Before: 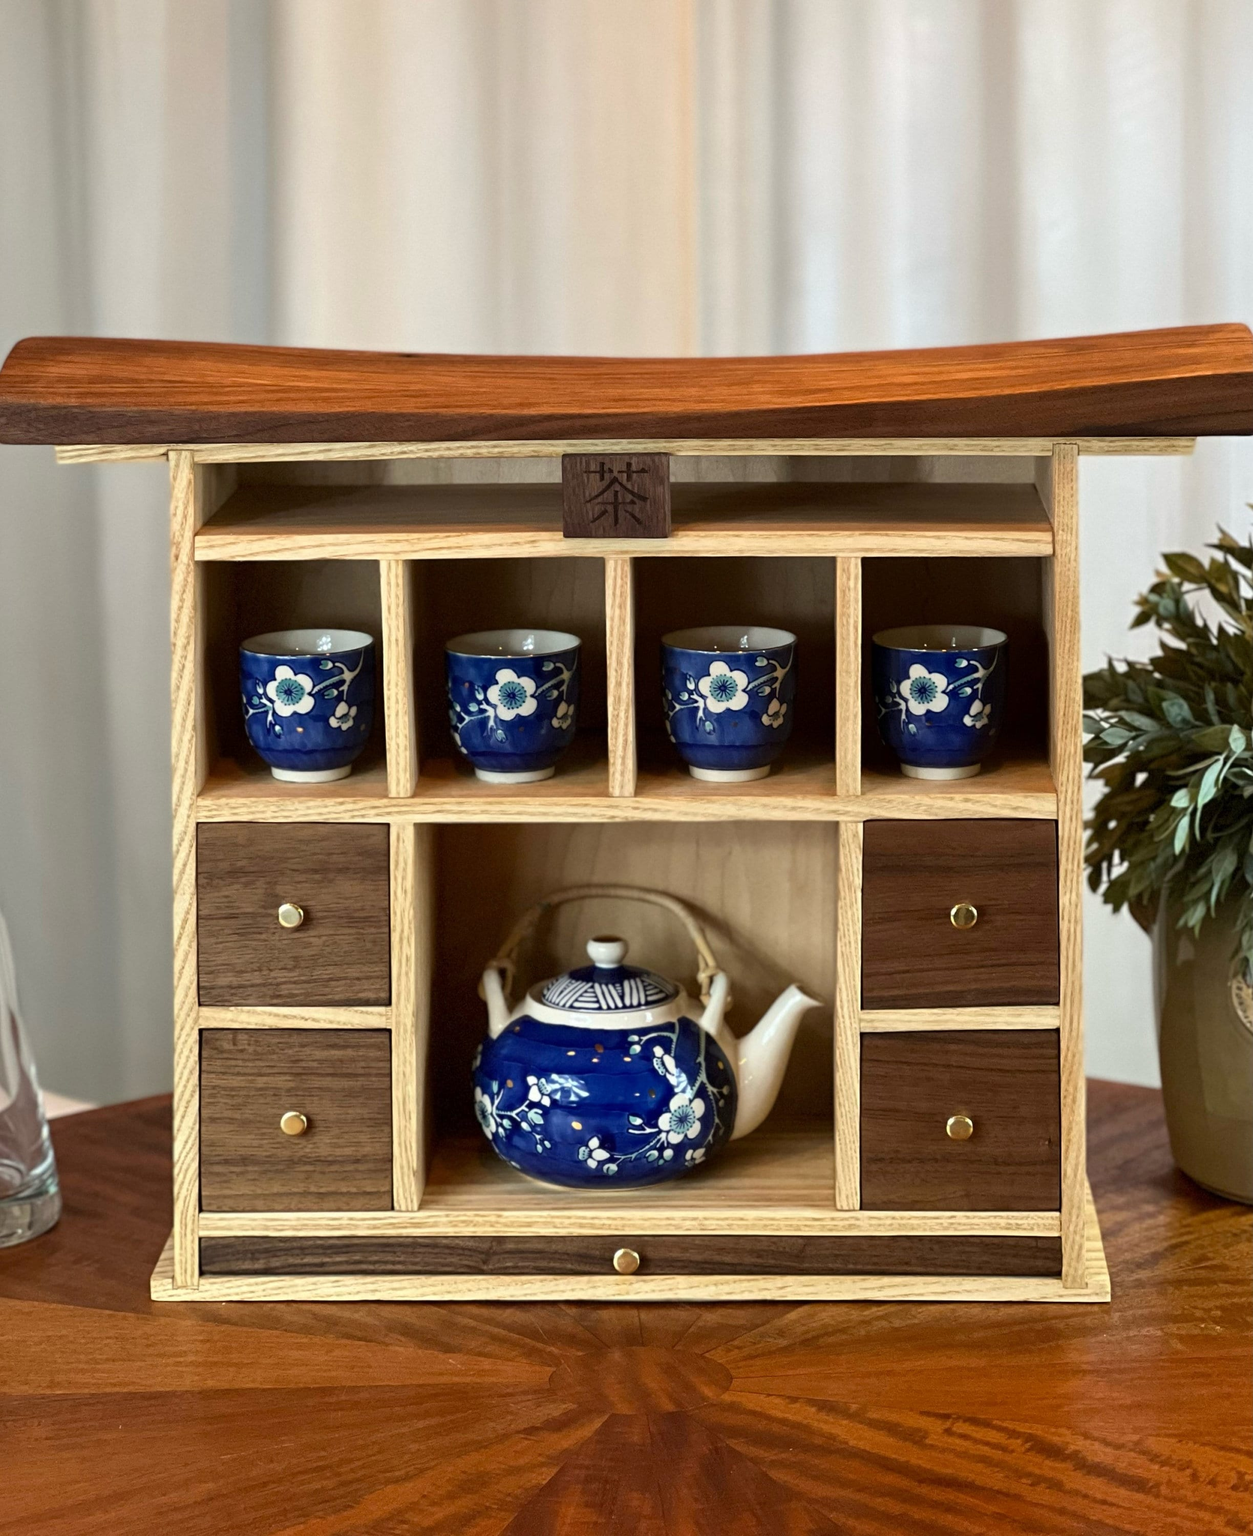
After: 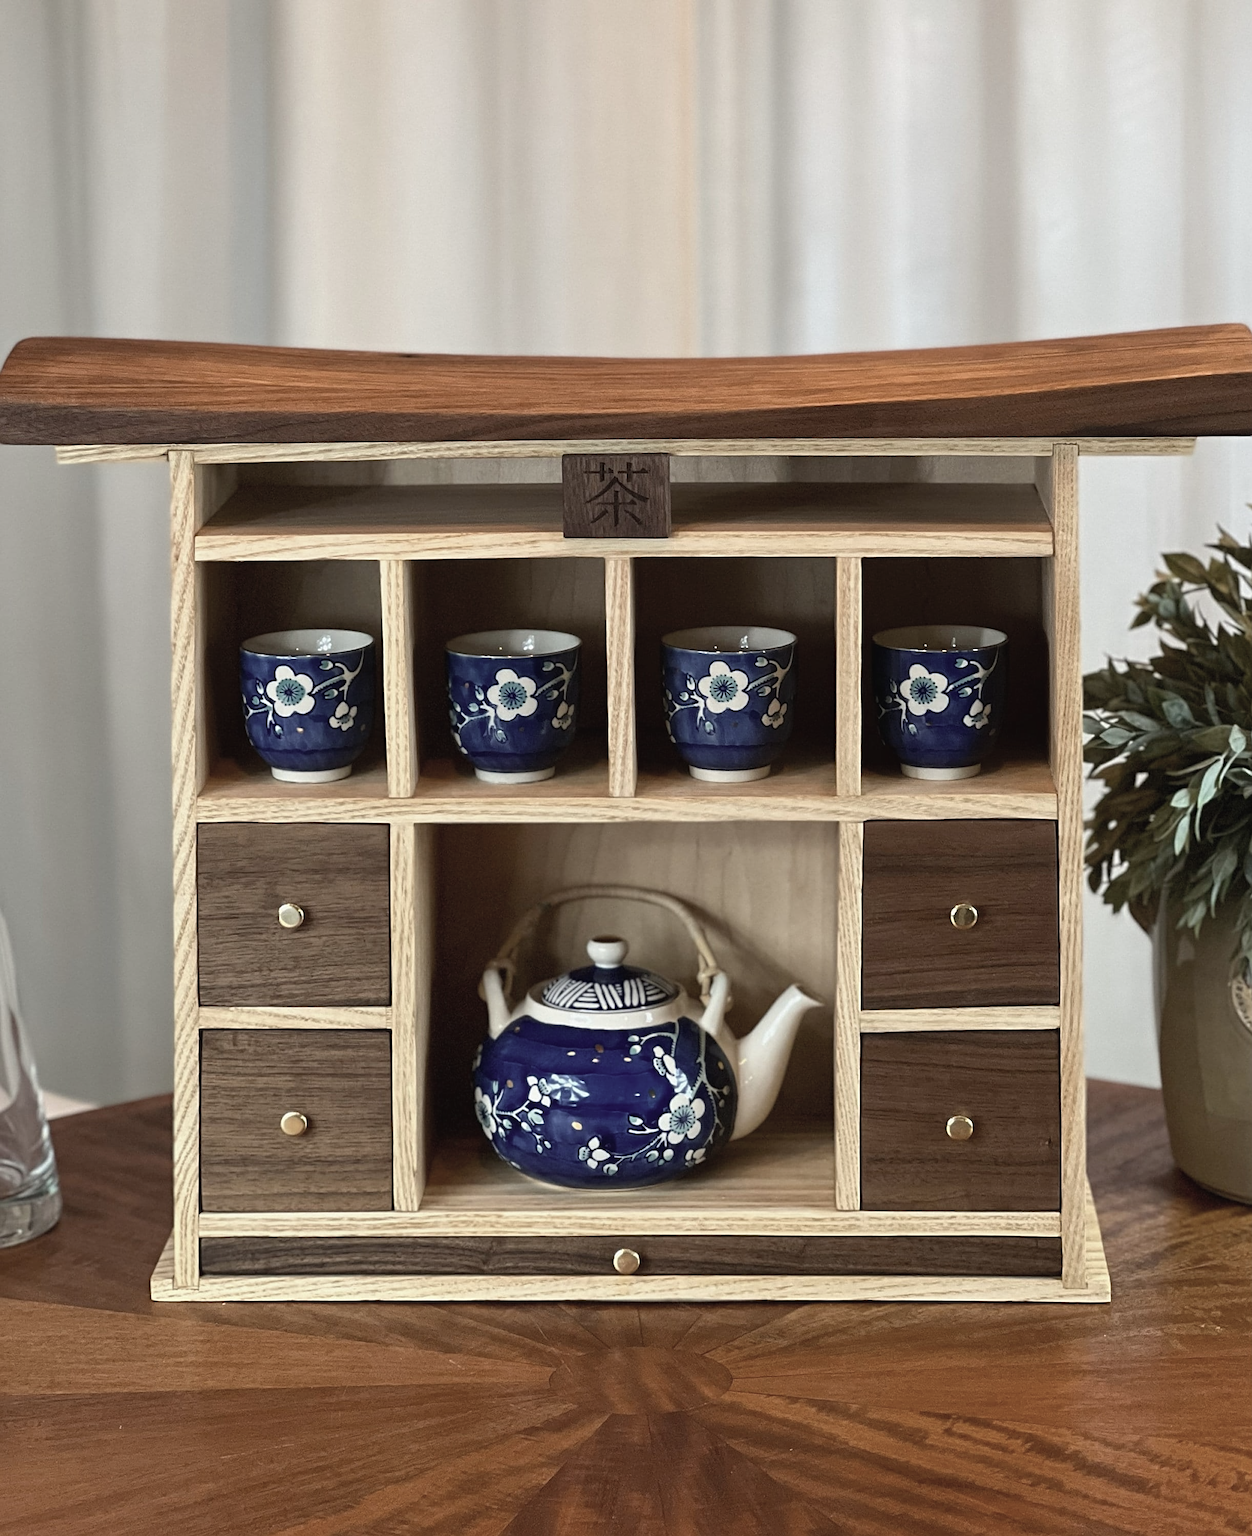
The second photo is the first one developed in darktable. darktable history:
contrast brightness saturation: contrast -0.05, saturation -0.398
sharpen: on, module defaults
